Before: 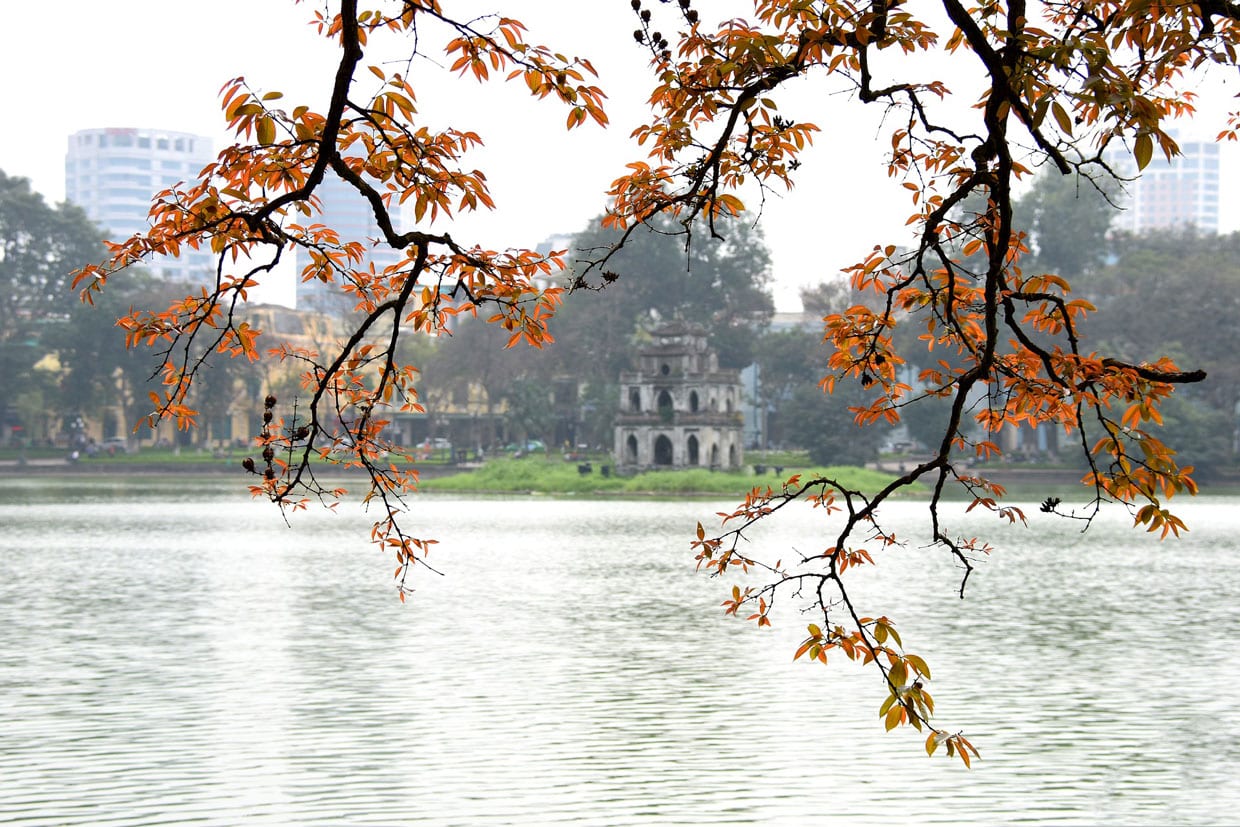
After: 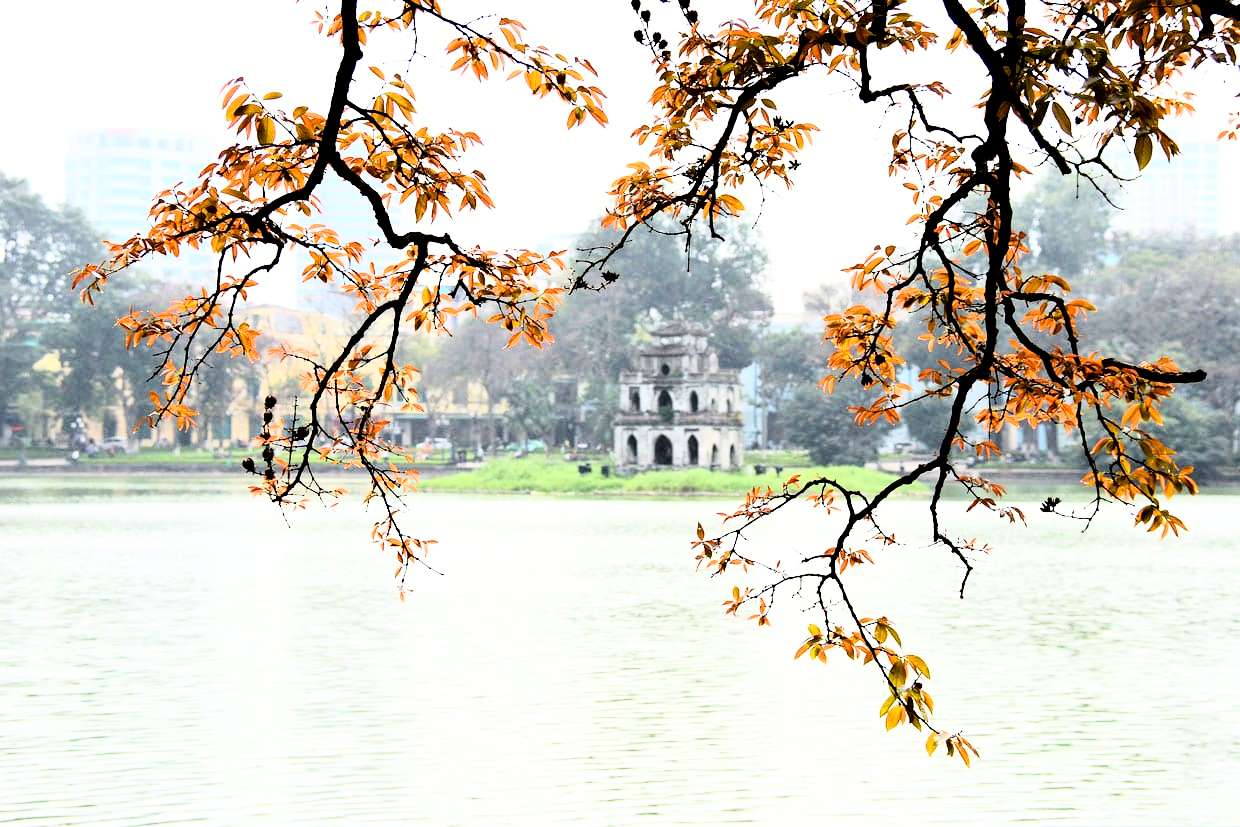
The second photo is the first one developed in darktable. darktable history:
exposure: black level correction 0.011, compensate highlight preservation false
rgb curve: curves: ch0 [(0, 0) (0.21, 0.15) (0.24, 0.21) (0.5, 0.75) (0.75, 0.96) (0.89, 0.99) (1, 1)]; ch1 [(0, 0.02) (0.21, 0.13) (0.25, 0.2) (0.5, 0.67) (0.75, 0.9) (0.89, 0.97) (1, 1)]; ch2 [(0, 0.02) (0.21, 0.13) (0.25, 0.2) (0.5, 0.67) (0.75, 0.9) (0.89, 0.97) (1, 1)], compensate middle gray true
color zones: curves: ch1 [(0, 0.469) (0.001, 0.469) (0.12, 0.446) (0.248, 0.469) (0.5, 0.5) (0.748, 0.5) (0.999, 0.469) (1, 0.469)]
